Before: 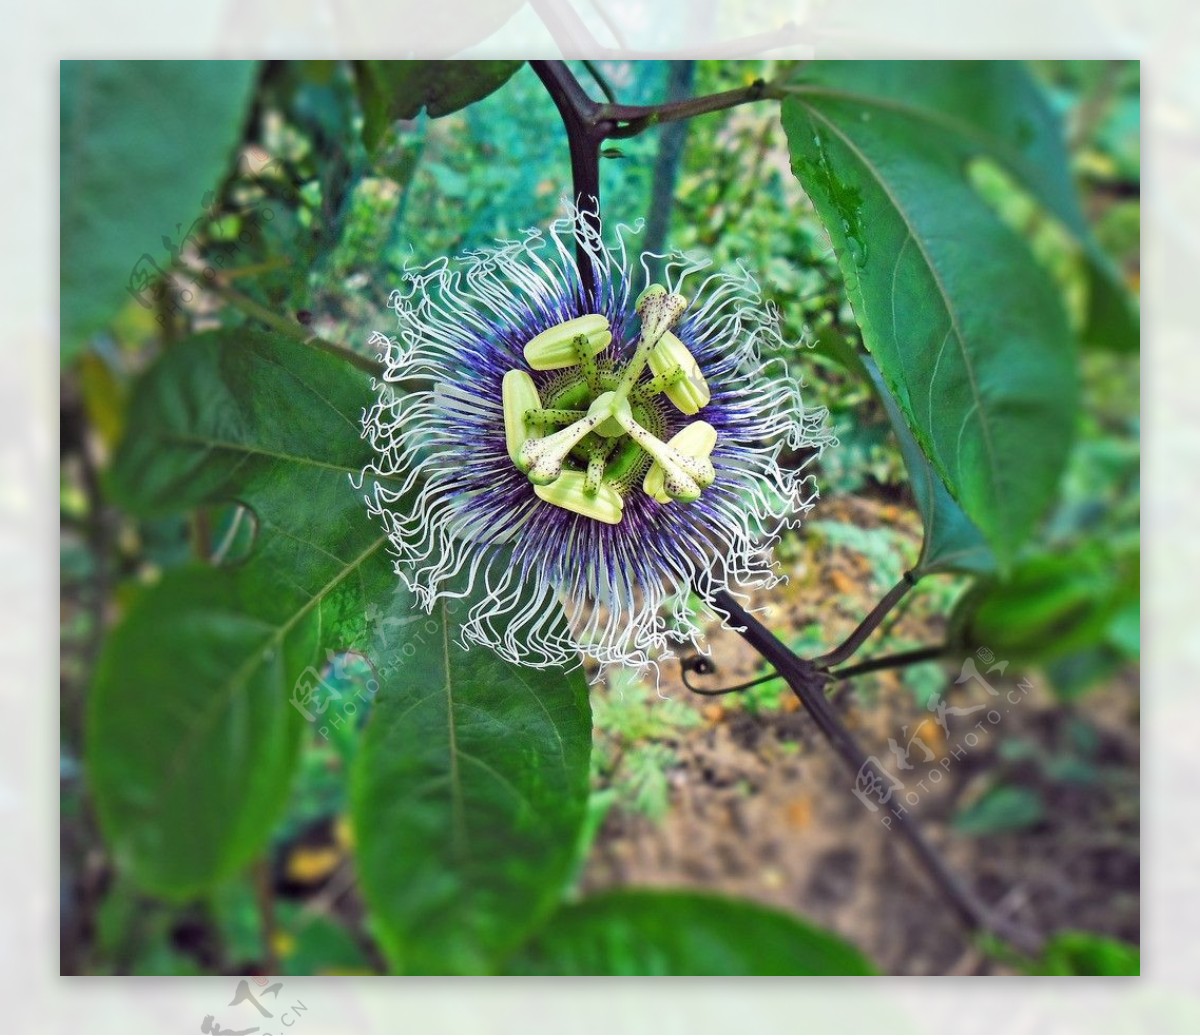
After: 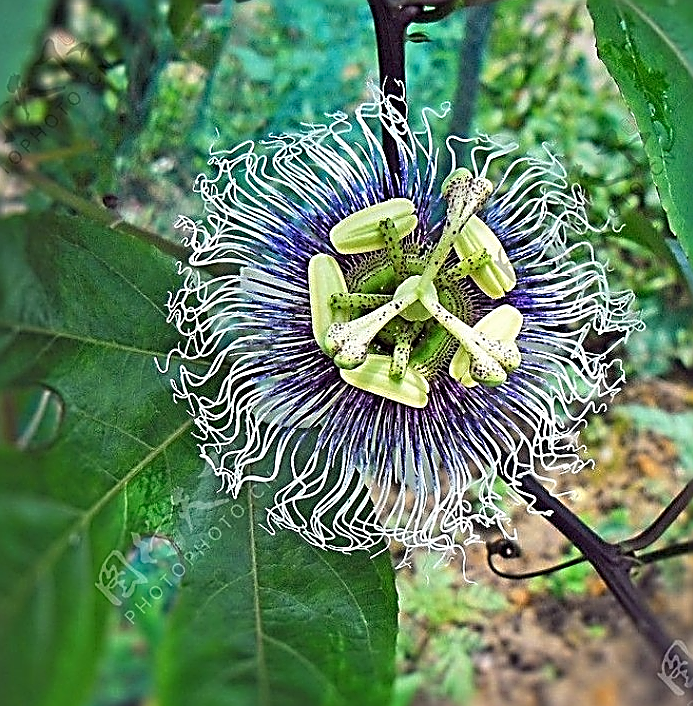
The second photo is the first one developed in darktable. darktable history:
crop: left 16.202%, top 11.208%, right 26.045%, bottom 20.557%
sharpen: amount 2
